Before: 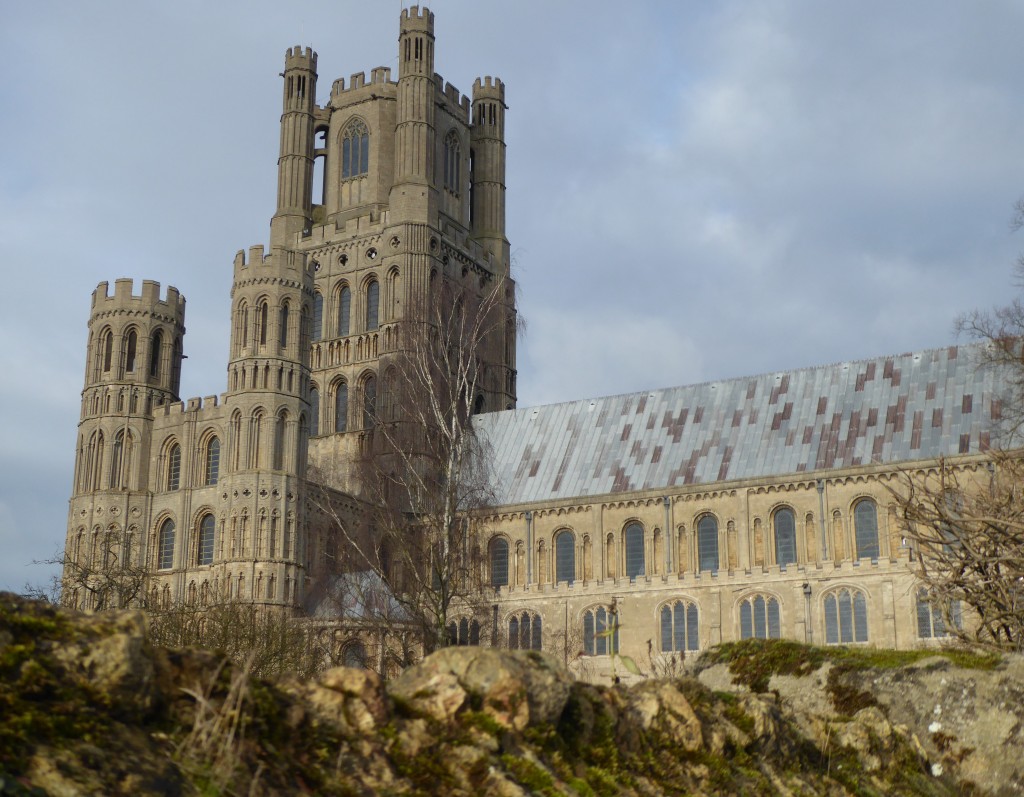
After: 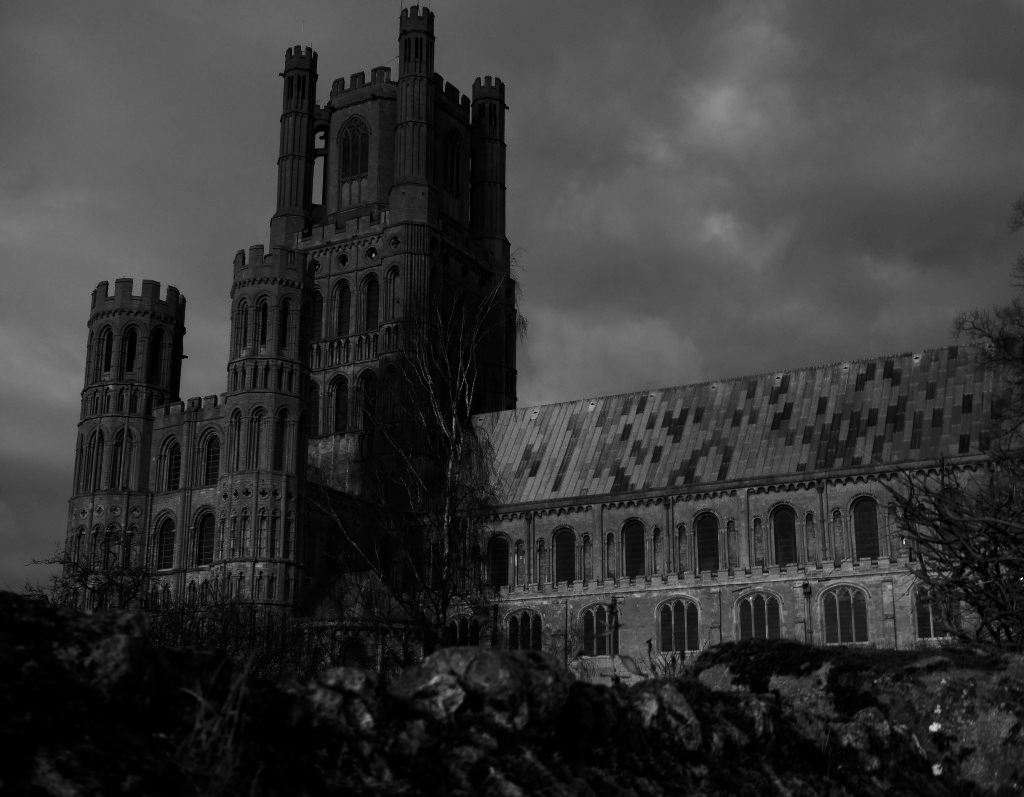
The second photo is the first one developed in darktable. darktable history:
color balance: lift [1.005, 0.99, 1.007, 1.01], gamma [1, 0.979, 1.011, 1.021], gain [0.923, 1.098, 1.025, 0.902], input saturation 90.45%, contrast 7.73%, output saturation 105.91%
contrast brightness saturation: contrast 0.02, brightness -1, saturation -1
